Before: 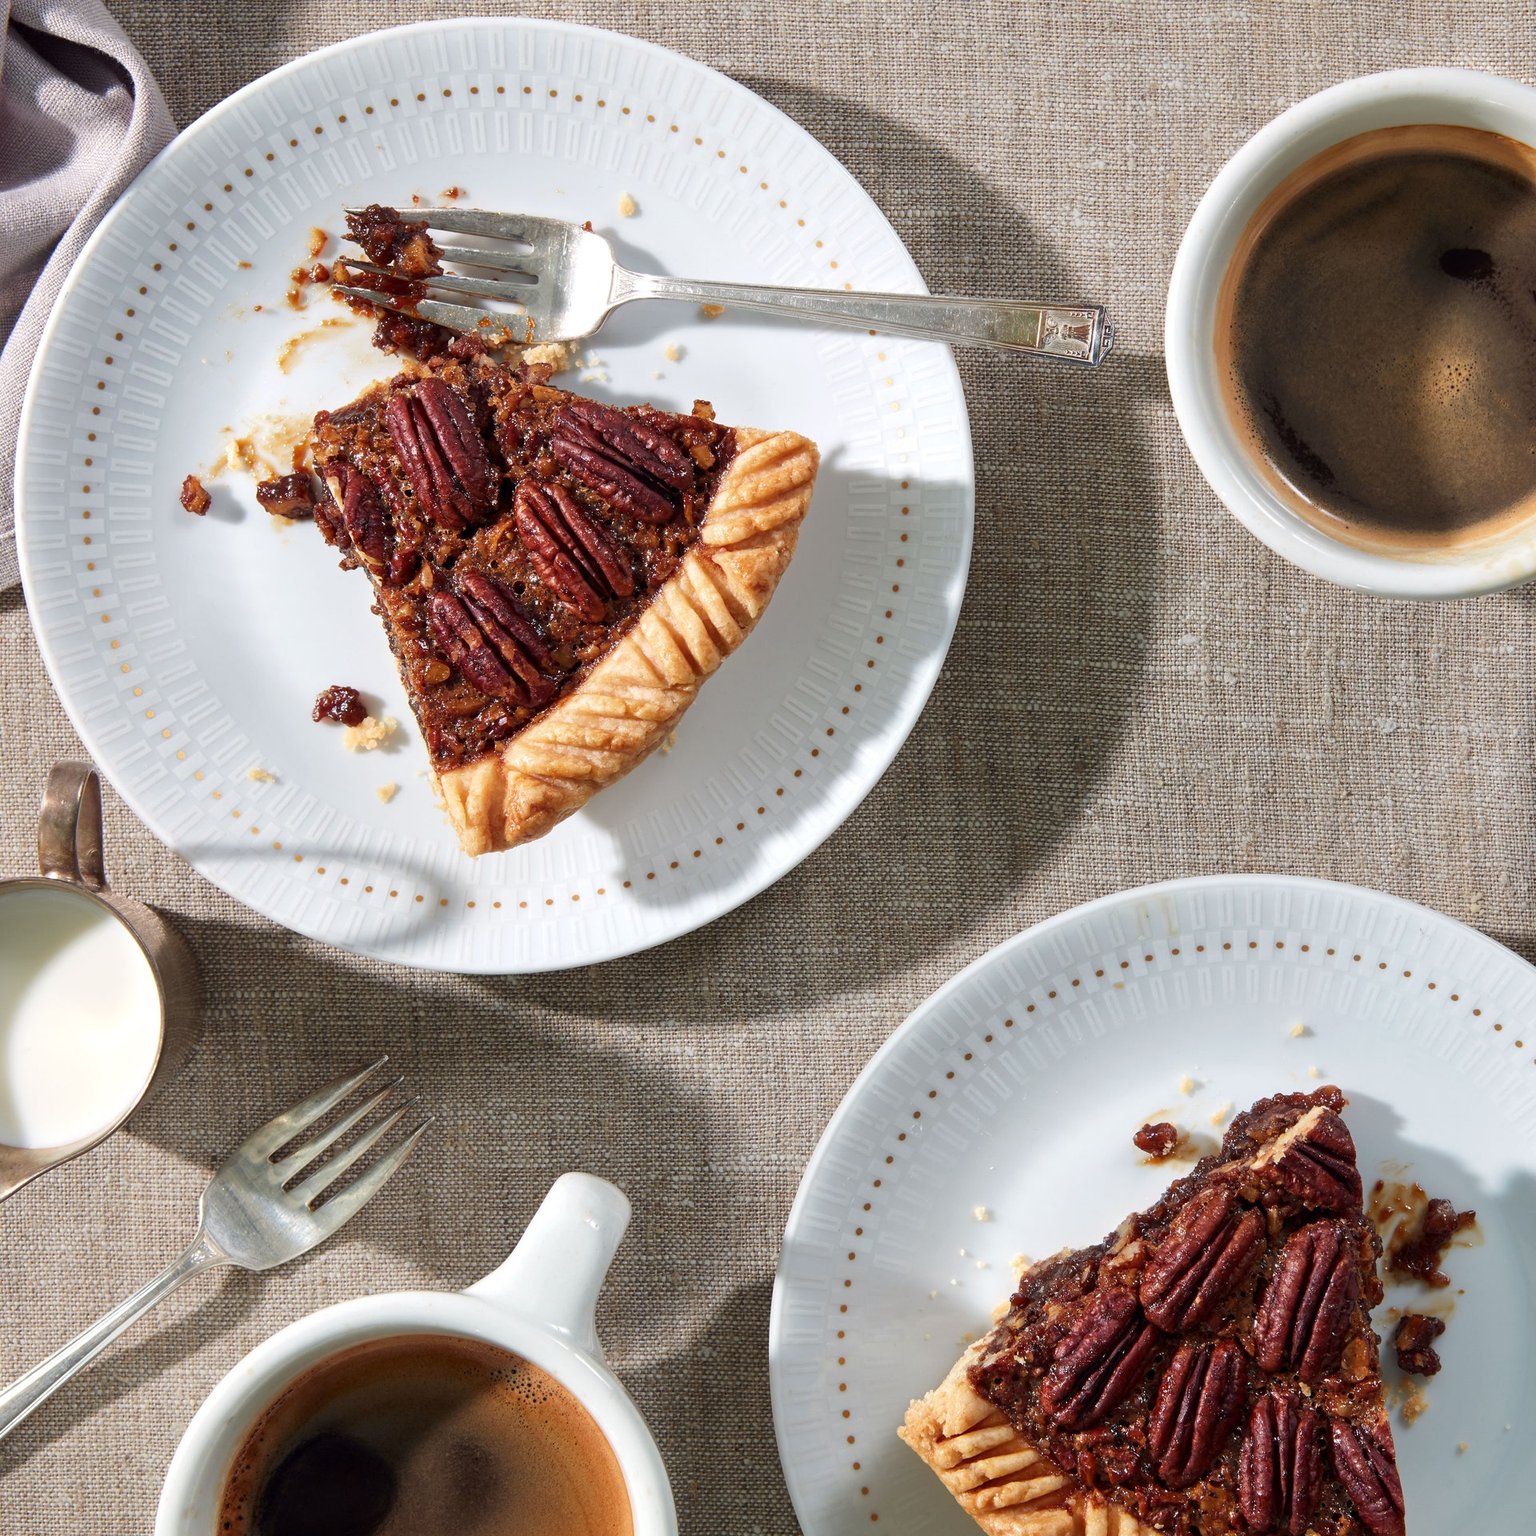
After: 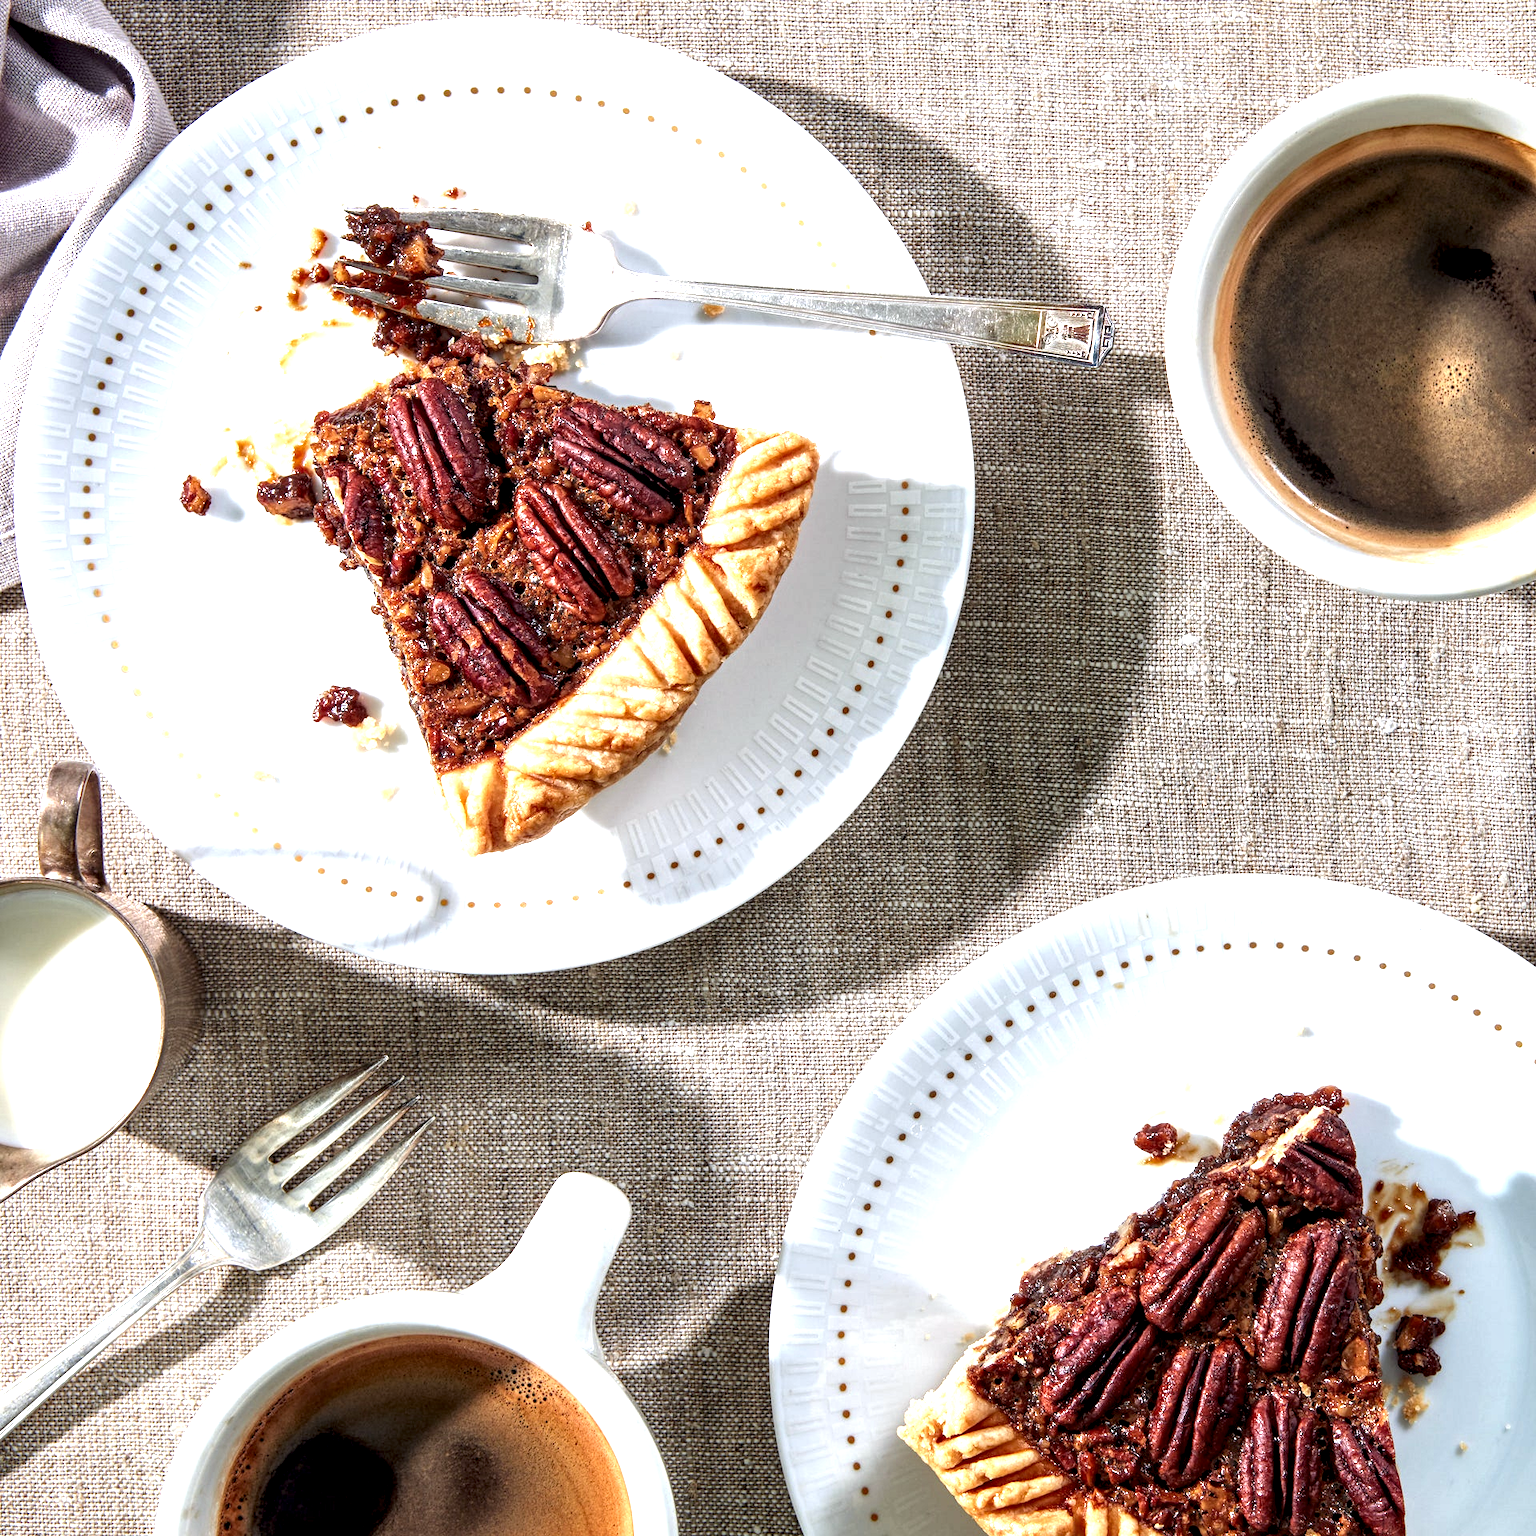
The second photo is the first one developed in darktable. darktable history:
local contrast: highlights 20%, shadows 70%, detail 170%
white balance: red 0.983, blue 1.036
exposure: exposure 0.999 EV, compensate highlight preservation false
